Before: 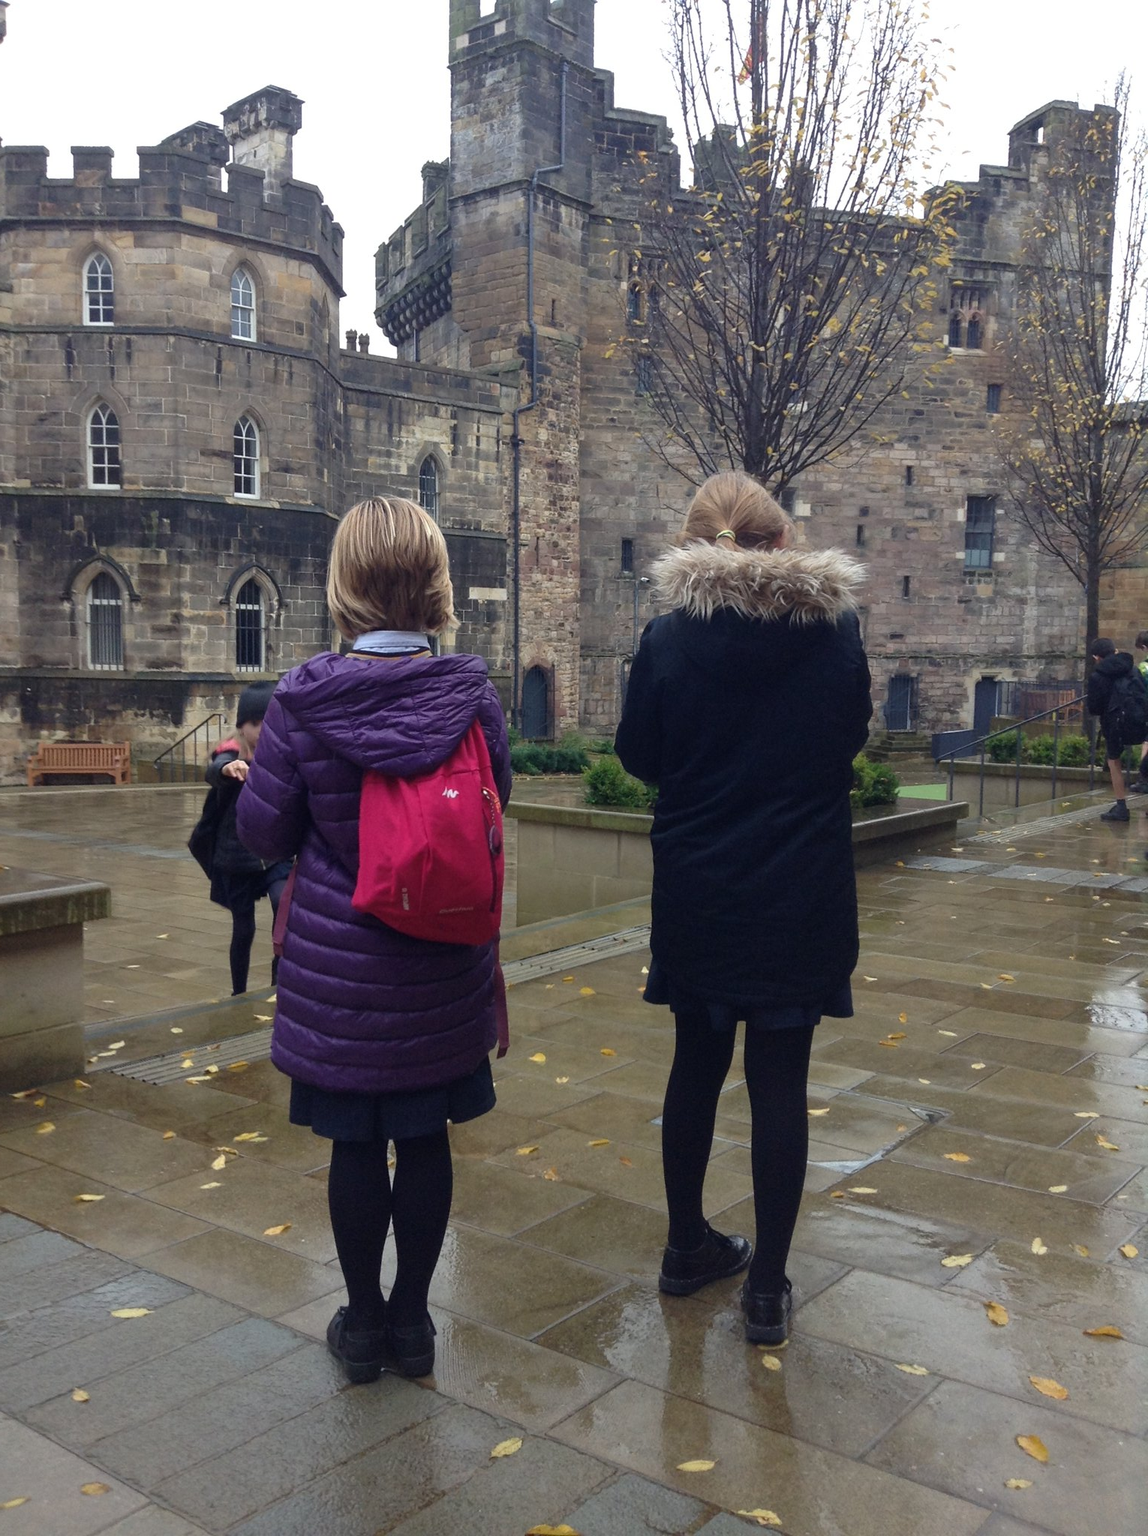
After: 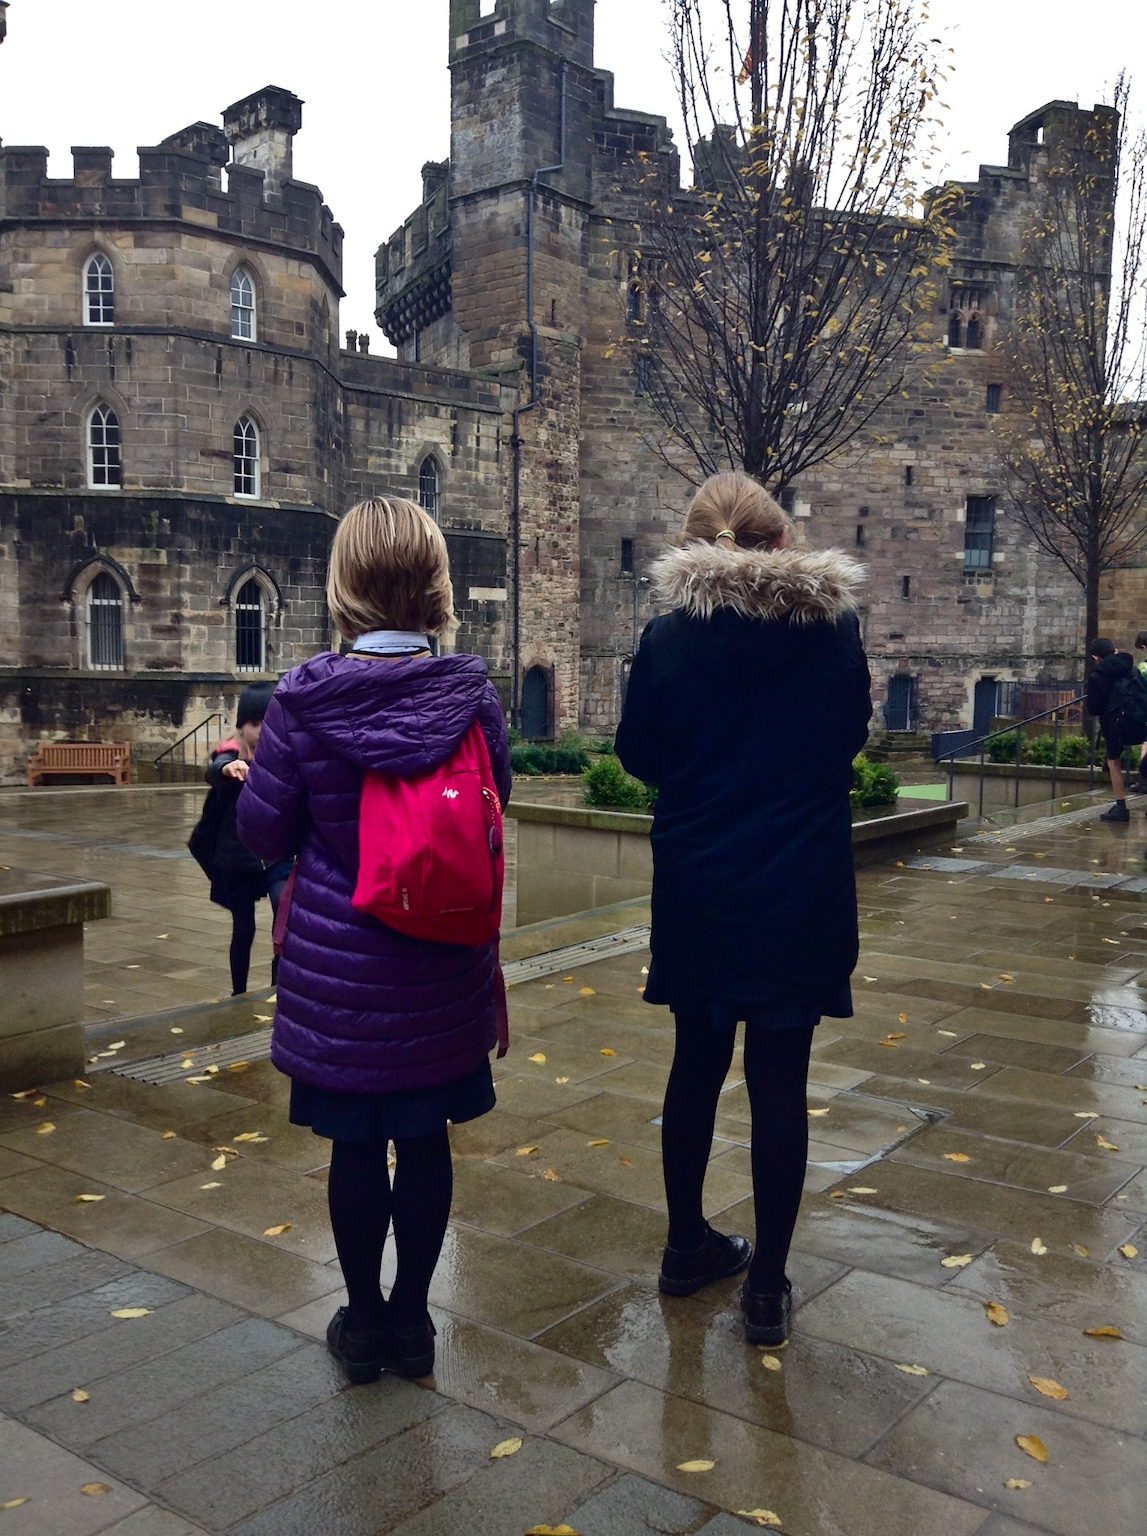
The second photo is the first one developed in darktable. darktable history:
tone curve: curves: ch0 [(0, 0) (0.153, 0.06) (1, 1)], color space Lab, independent channels, preserve colors none
shadows and highlights: low approximation 0.01, soften with gaussian
